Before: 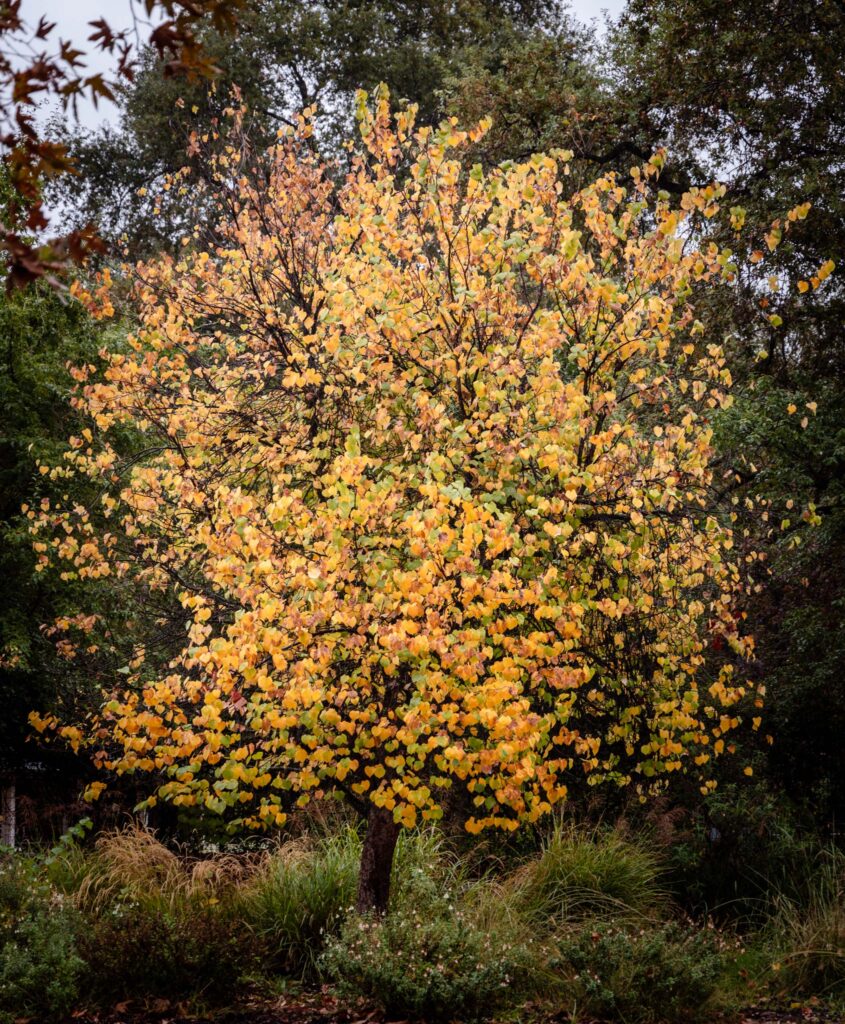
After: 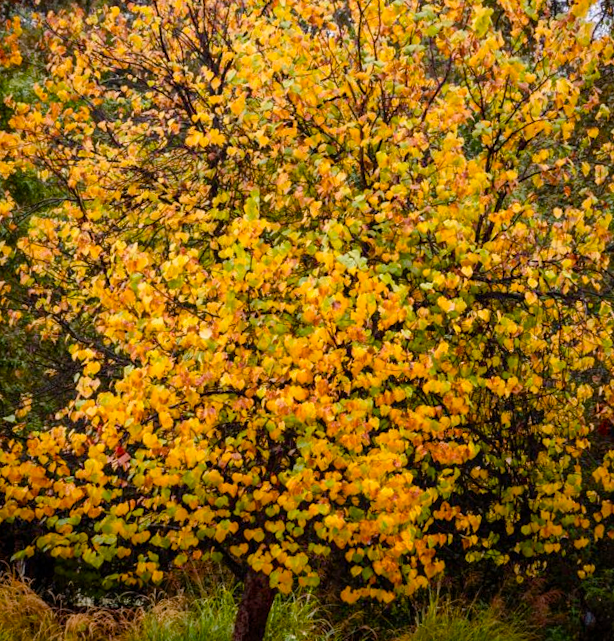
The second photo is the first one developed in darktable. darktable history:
crop and rotate: angle -3.51°, left 9.816%, top 20.83%, right 12.176%, bottom 12.009%
color balance rgb: perceptual saturation grading › global saturation 36.823%, perceptual saturation grading › shadows 34.932%
